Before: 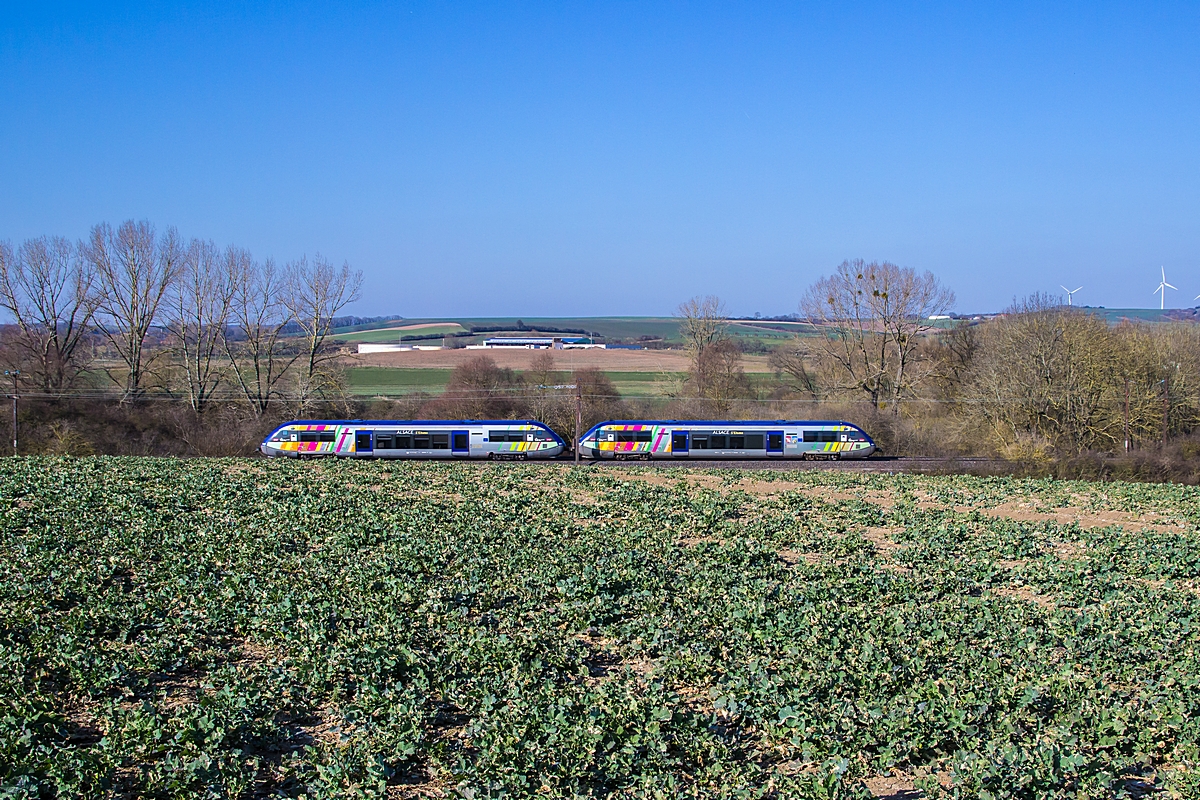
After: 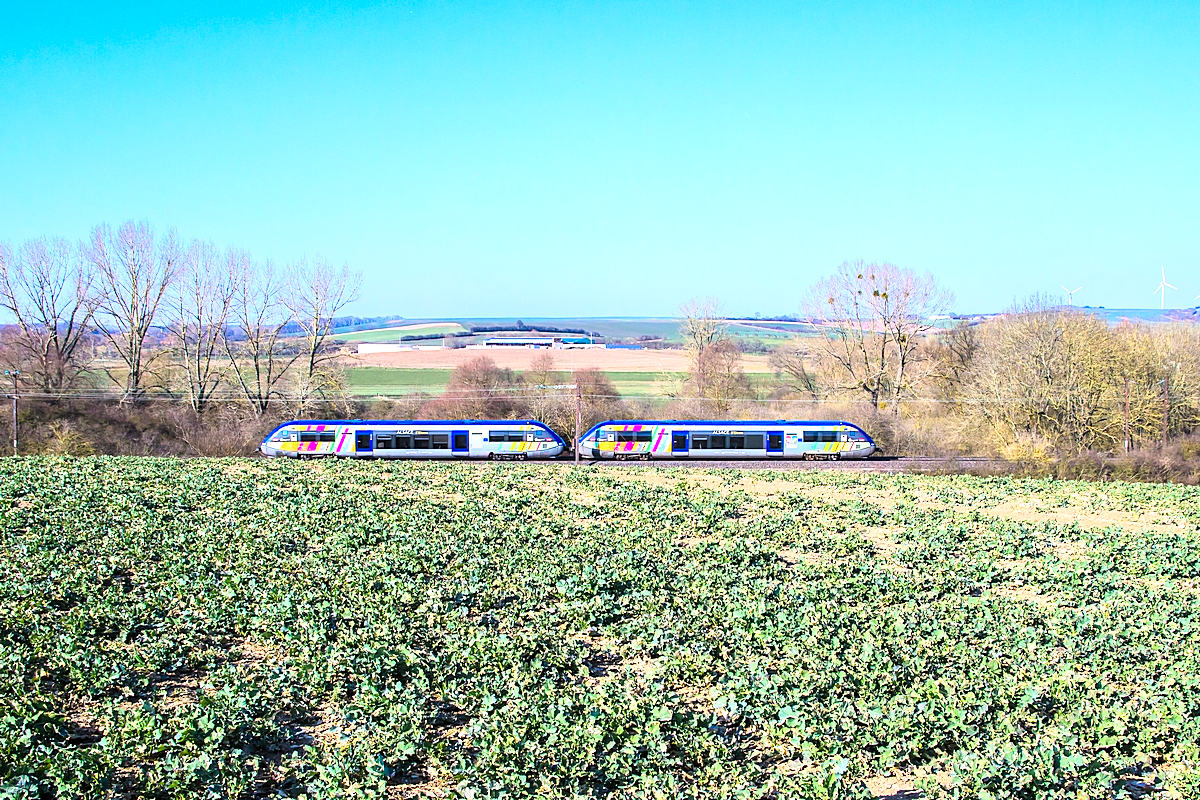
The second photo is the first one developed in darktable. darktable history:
exposure: exposure 1.061 EV, compensate highlight preservation false
contrast brightness saturation: saturation -0.05
color balance rgb: linear chroma grading › shadows 19.44%, linear chroma grading › highlights 3.42%, linear chroma grading › mid-tones 10.16%
tone curve: curves: ch0 [(0, 0) (0.004, 0.001) (0.133, 0.132) (0.325, 0.395) (0.455, 0.565) (0.832, 0.925) (1, 1)], color space Lab, linked channels, preserve colors none
